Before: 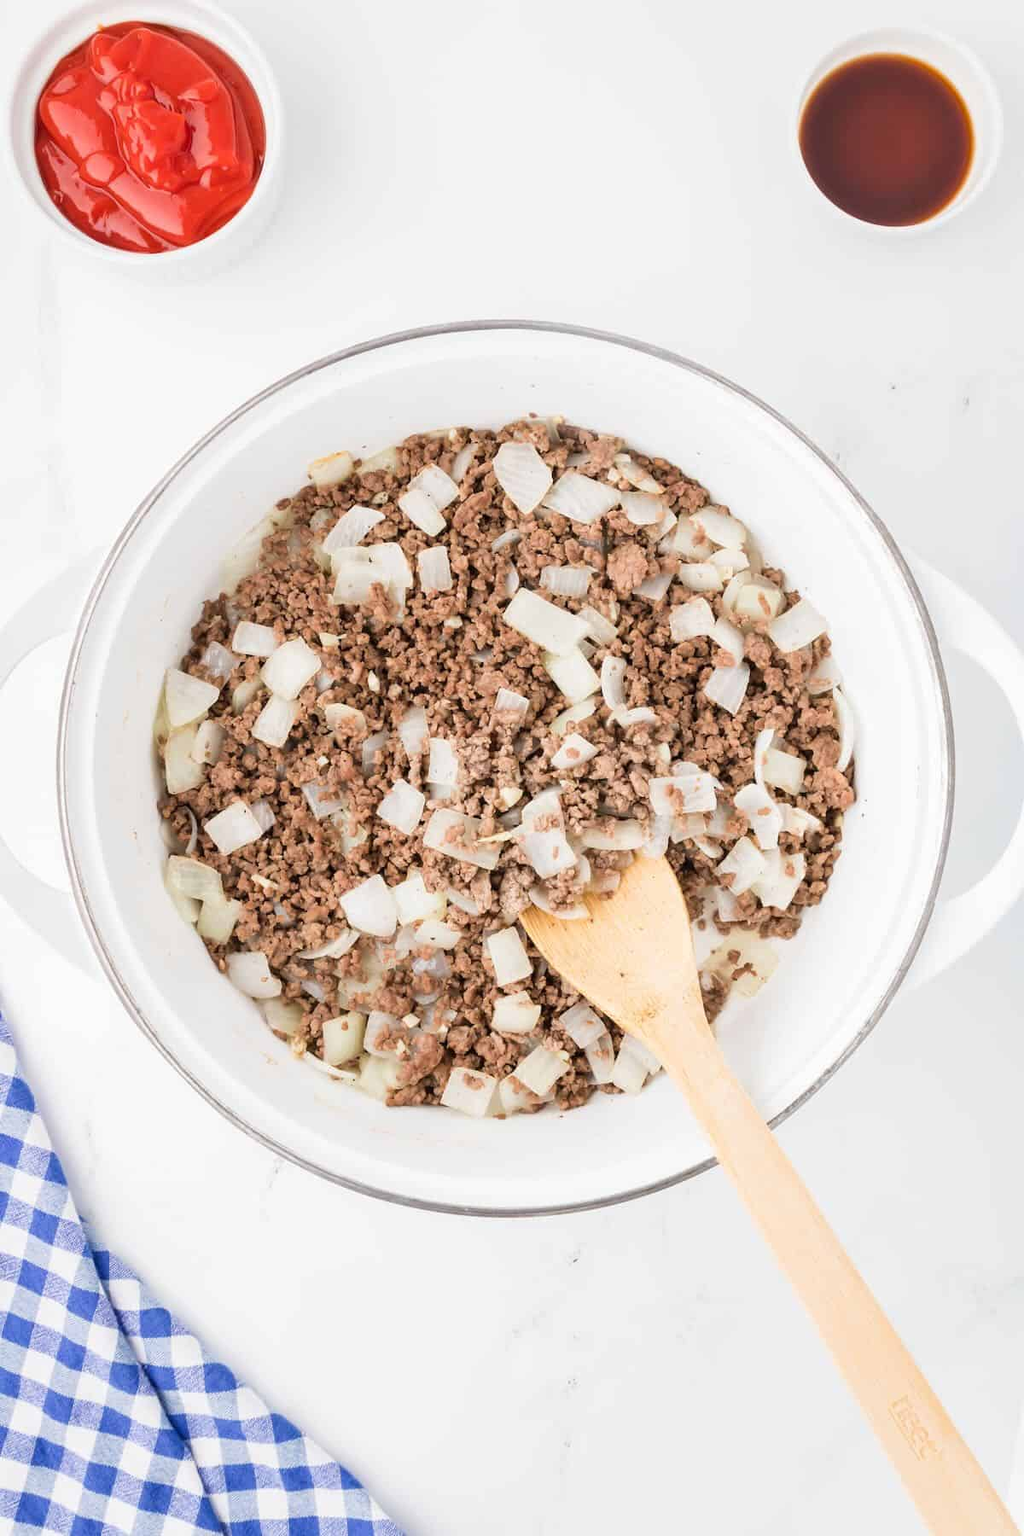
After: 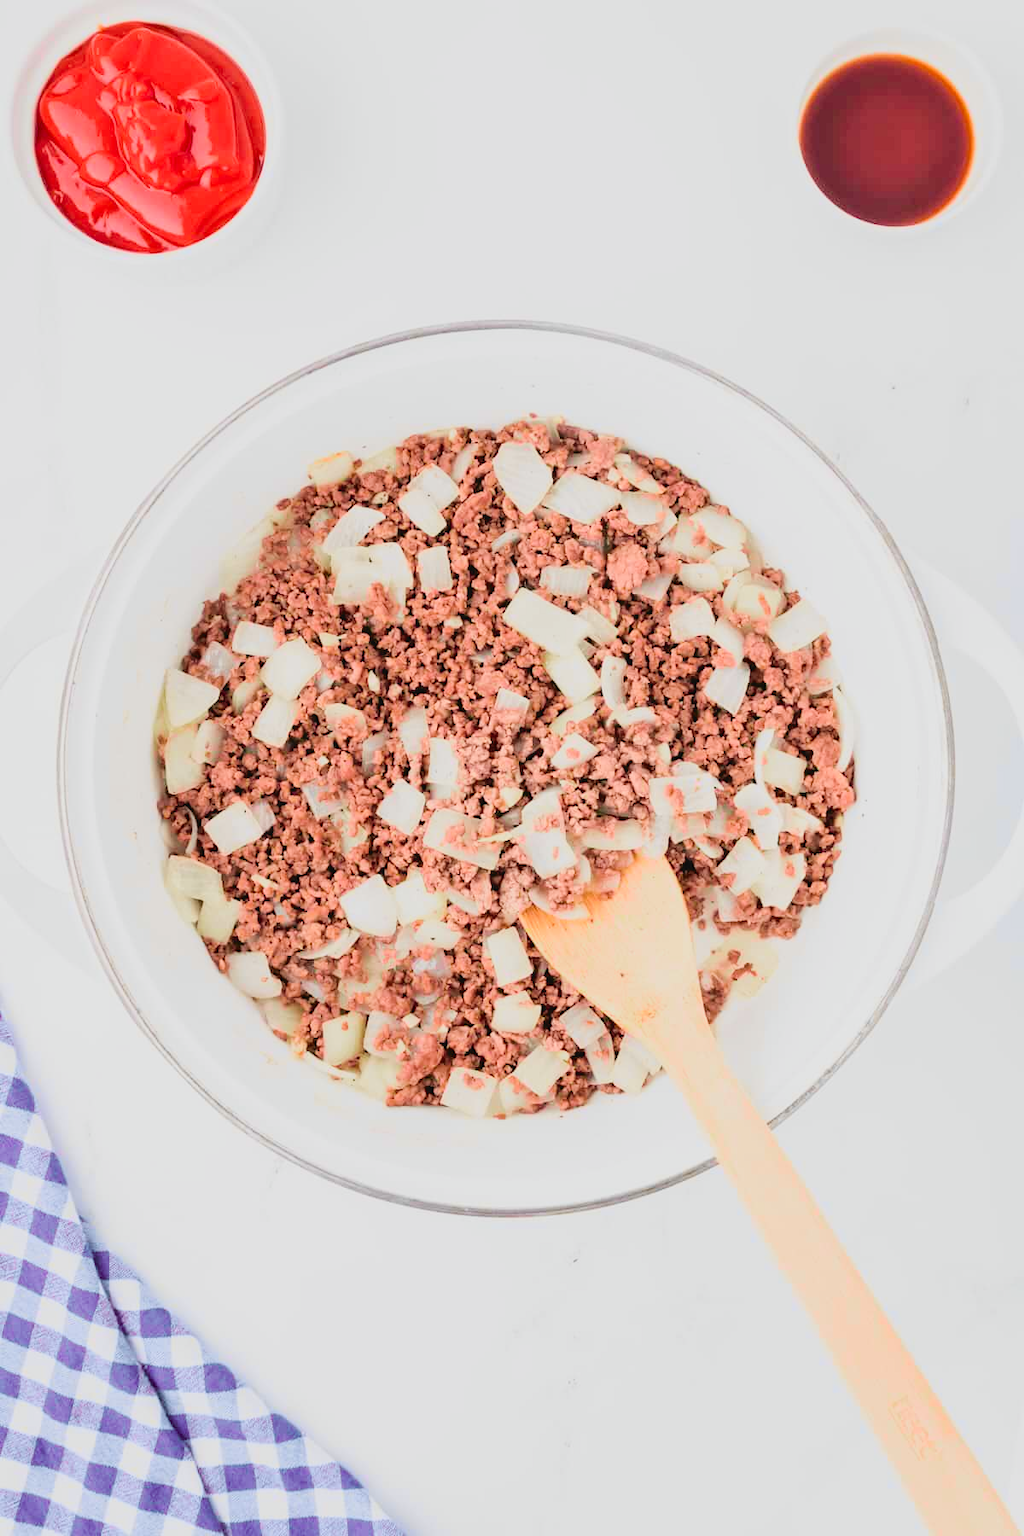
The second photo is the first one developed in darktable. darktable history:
filmic rgb: black relative exposure -7.65 EV, white relative exposure 4.56 EV, hardness 3.61
contrast brightness saturation: contrast 0.047, brightness 0.064, saturation 0.013
tone curve: curves: ch0 [(0, 0.036) (0.119, 0.115) (0.466, 0.498) (0.715, 0.767) (0.817, 0.865) (1, 0.998)]; ch1 [(0, 0) (0.377, 0.416) (0.44, 0.461) (0.487, 0.49) (0.514, 0.517) (0.536, 0.577) (0.66, 0.724) (1, 1)]; ch2 [(0, 0) (0.38, 0.405) (0.463, 0.443) (0.492, 0.486) (0.526, 0.541) (0.578, 0.598) (0.653, 0.698) (1, 1)], color space Lab, independent channels, preserve colors none
